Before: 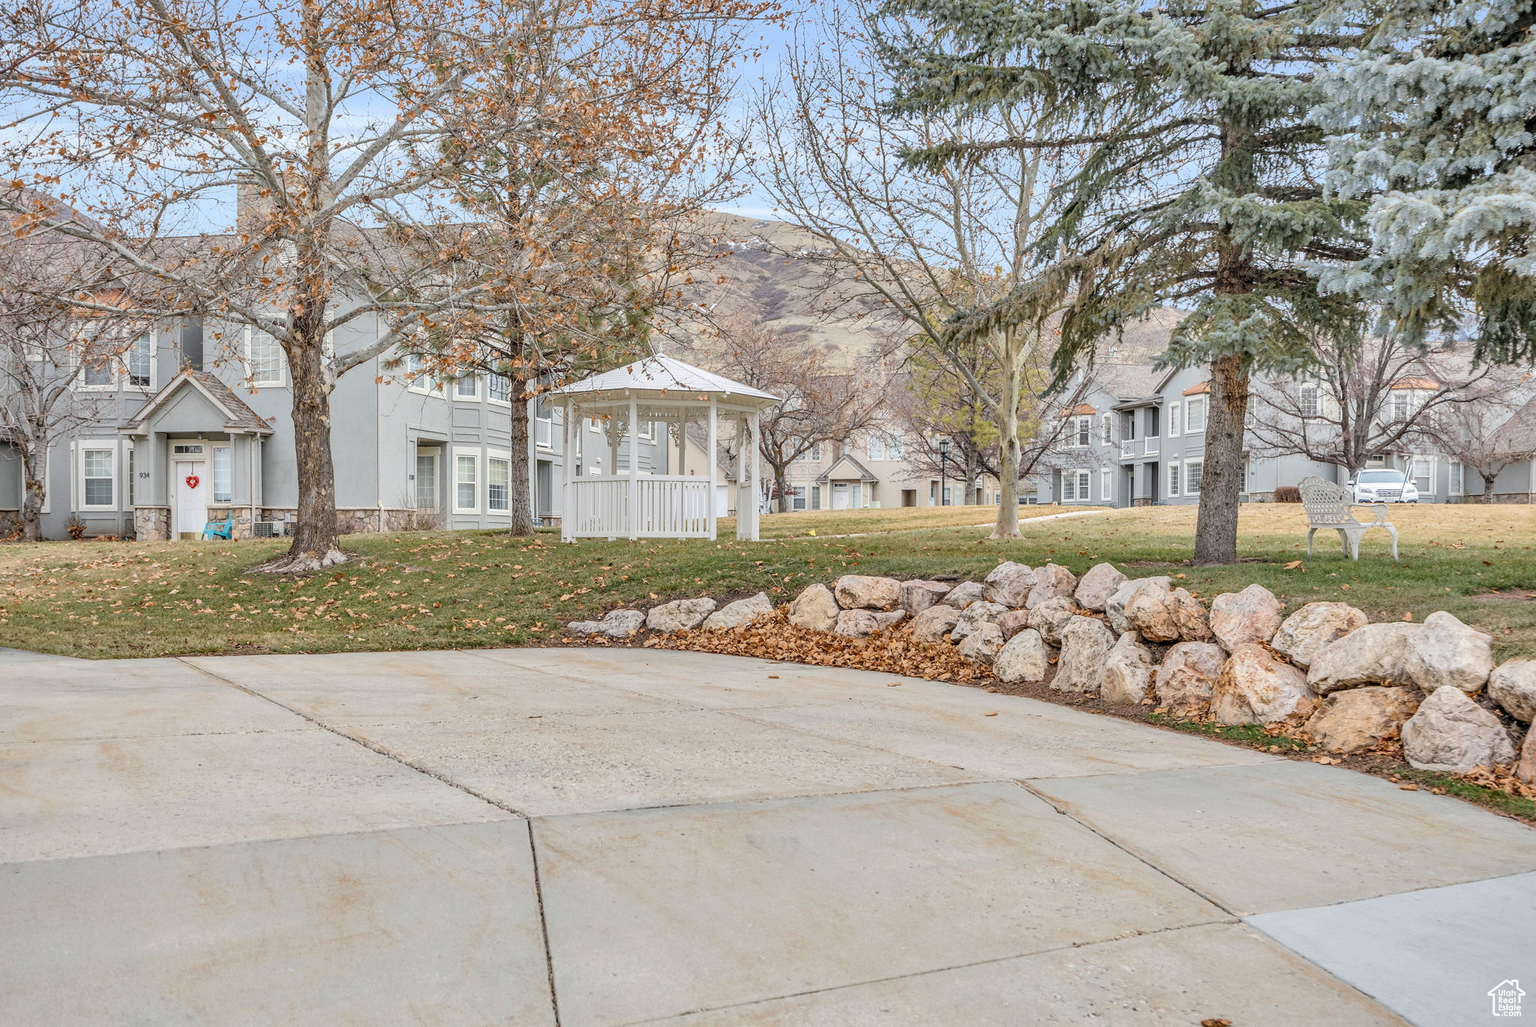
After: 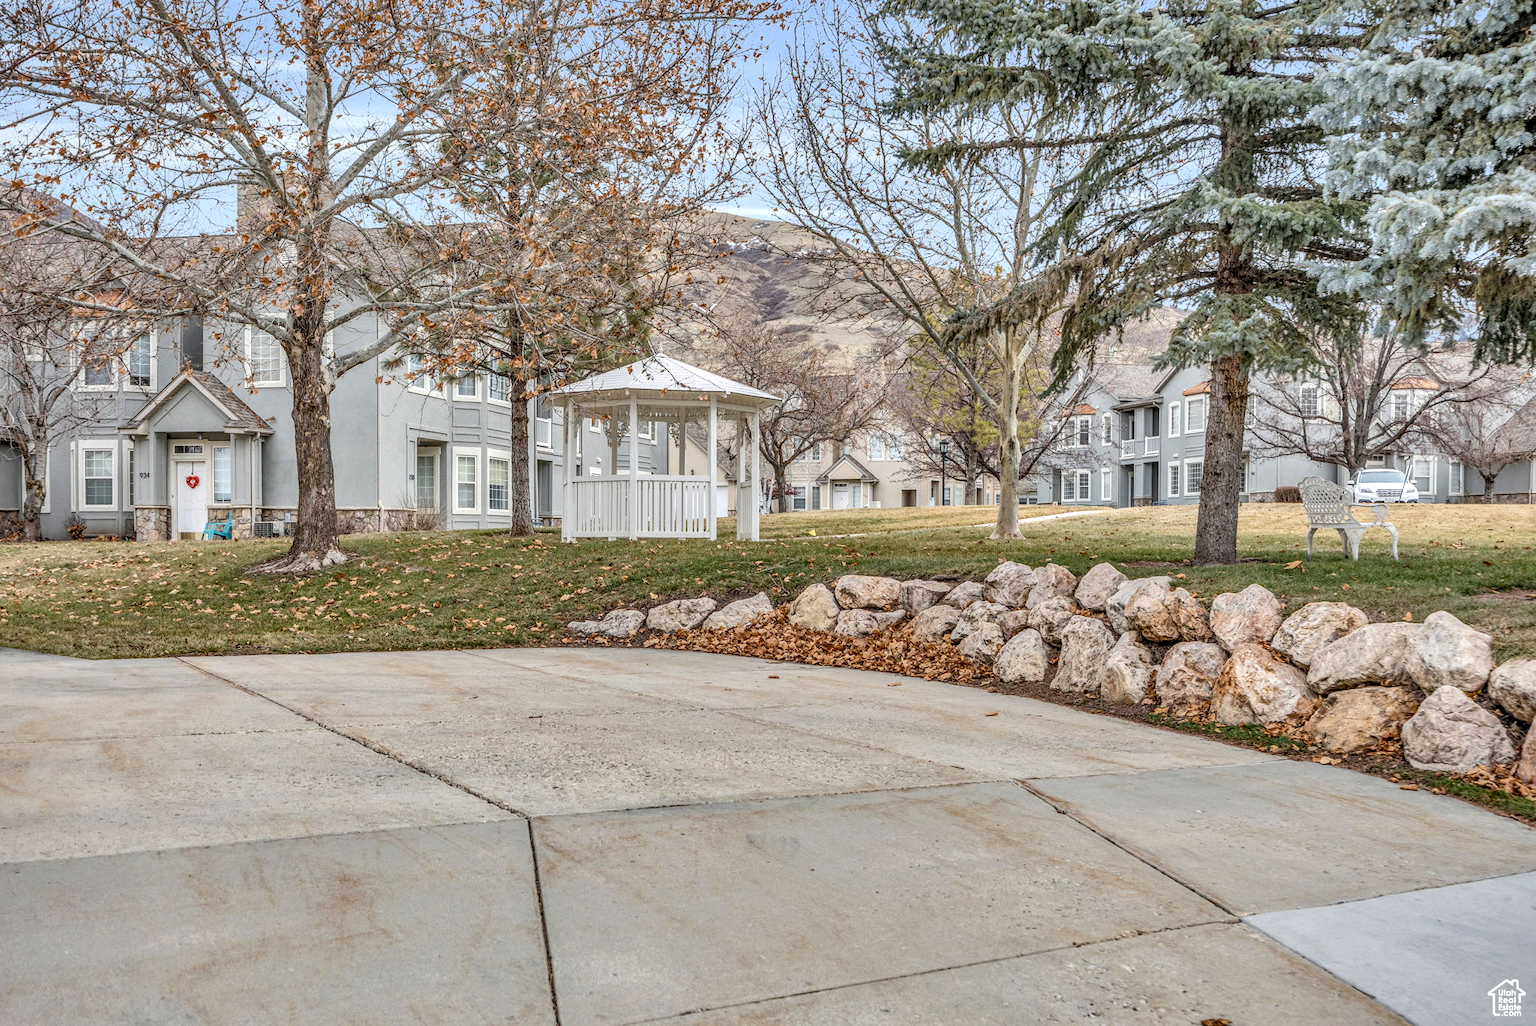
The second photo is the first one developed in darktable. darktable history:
local contrast: highlights 63%, detail 143%, midtone range 0.422
shadows and highlights: low approximation 0.01, soften with gaussian
